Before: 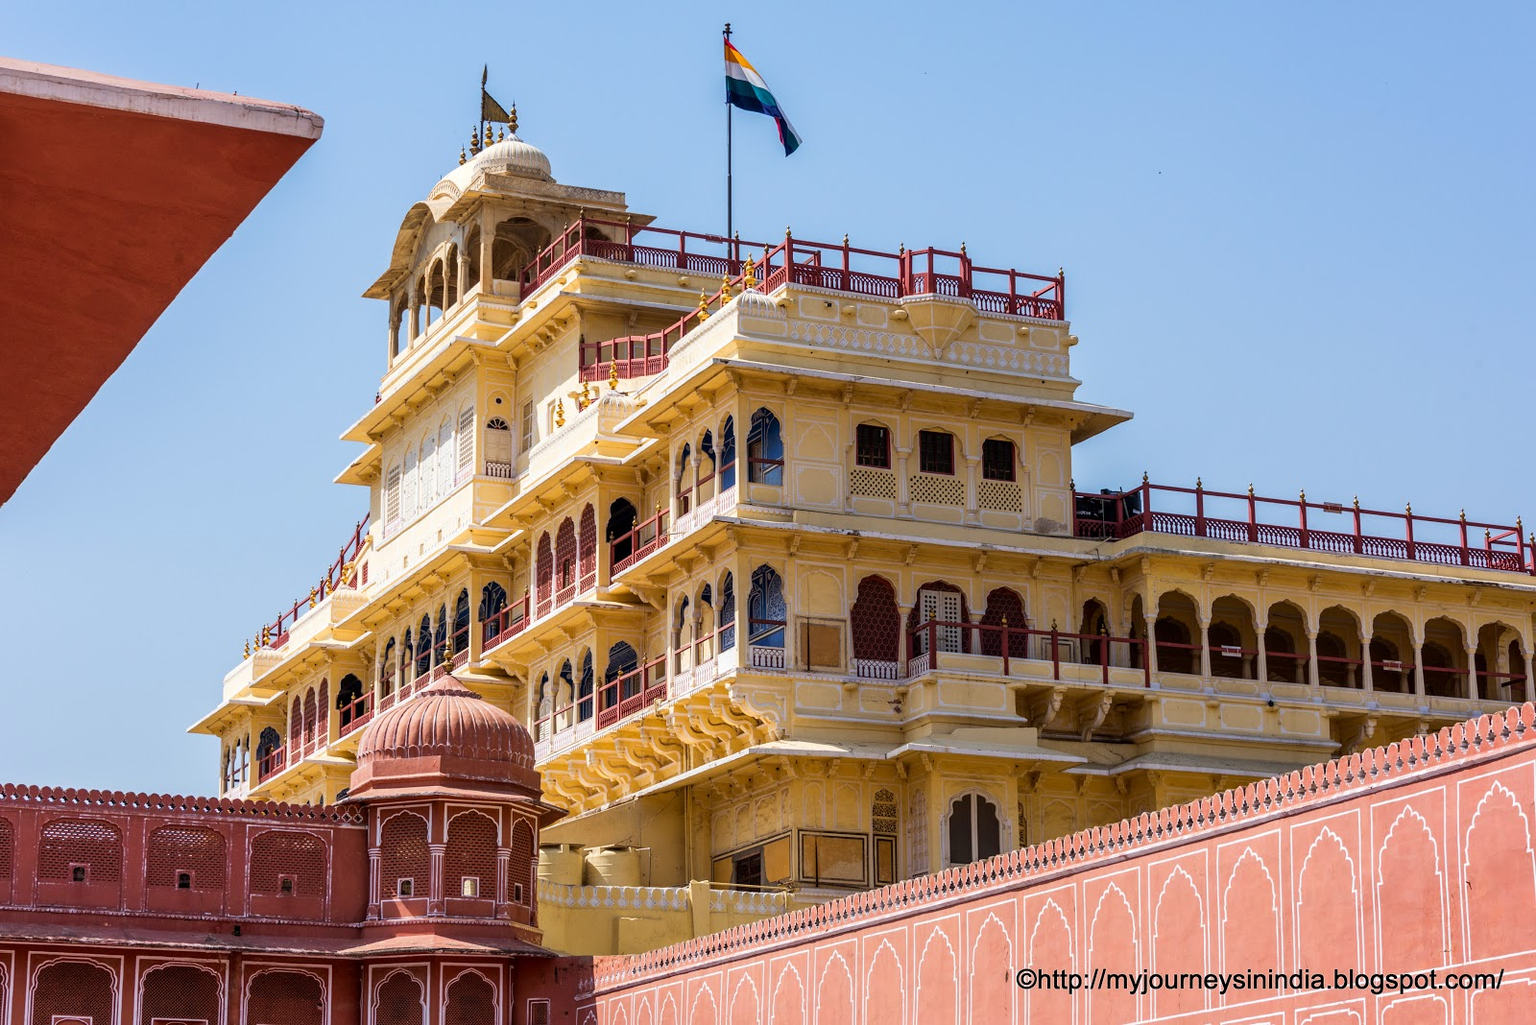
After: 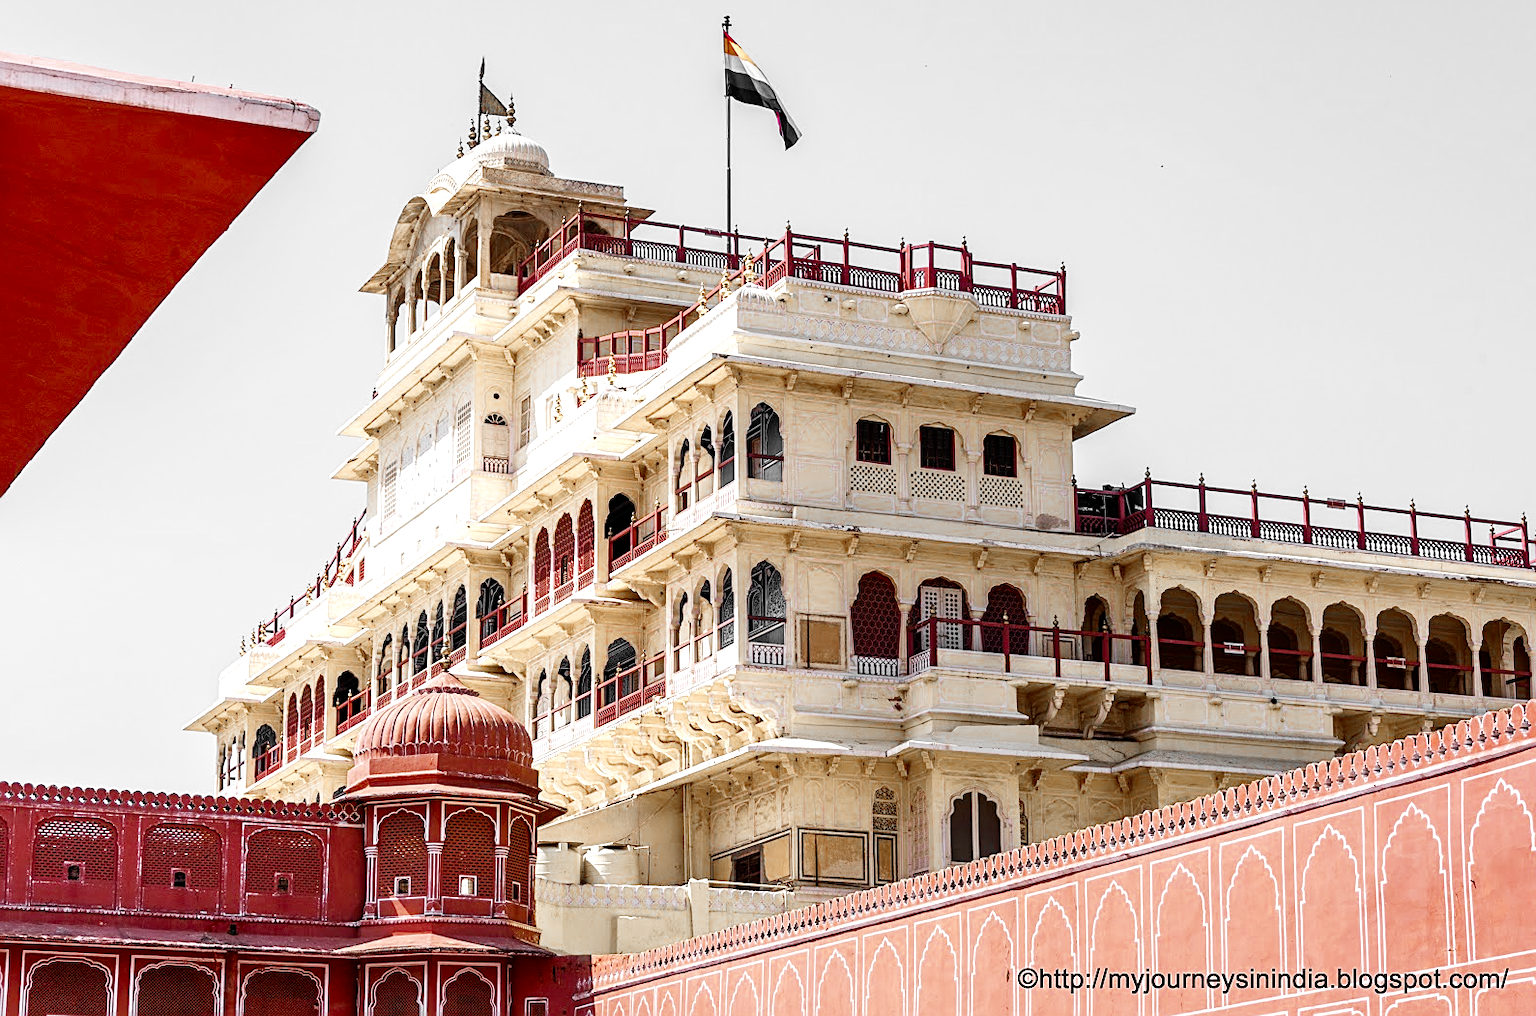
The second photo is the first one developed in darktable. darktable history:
exposure: exposure 0.504 EV, compensate highlight preservation false
tone curve: curves: ch0 [(0, 0) (0.004, 0.001) (0.133, 0.112) (0.325, 0.362) (0.832, 0.893) (1, 1)], preserve colors none
sharpen: on, module defaults
tone equalizer: edges refinement/feathering 500, mask exposure compensation -1.57 EV, preserve details no
color zones: curves: ch0 [(0, 0.497) (0.096, 0.361) (0.221, 0.538) (0.429, 0.5) (0.571, 0.5) (0.714, 0.5) (0.857, 0.5) (1, 0.497)]; ch1 [(0, 0.5) (0.143, 0.5) (0.257, -0.002) (0.429, 0.04) (0.571, -0.001) (0.714, -0.015) (0.857, 0.024) (1, 0.5)]
crop: left 0.412%, top 0.753%, right 0.244%, bottom 0.663%
